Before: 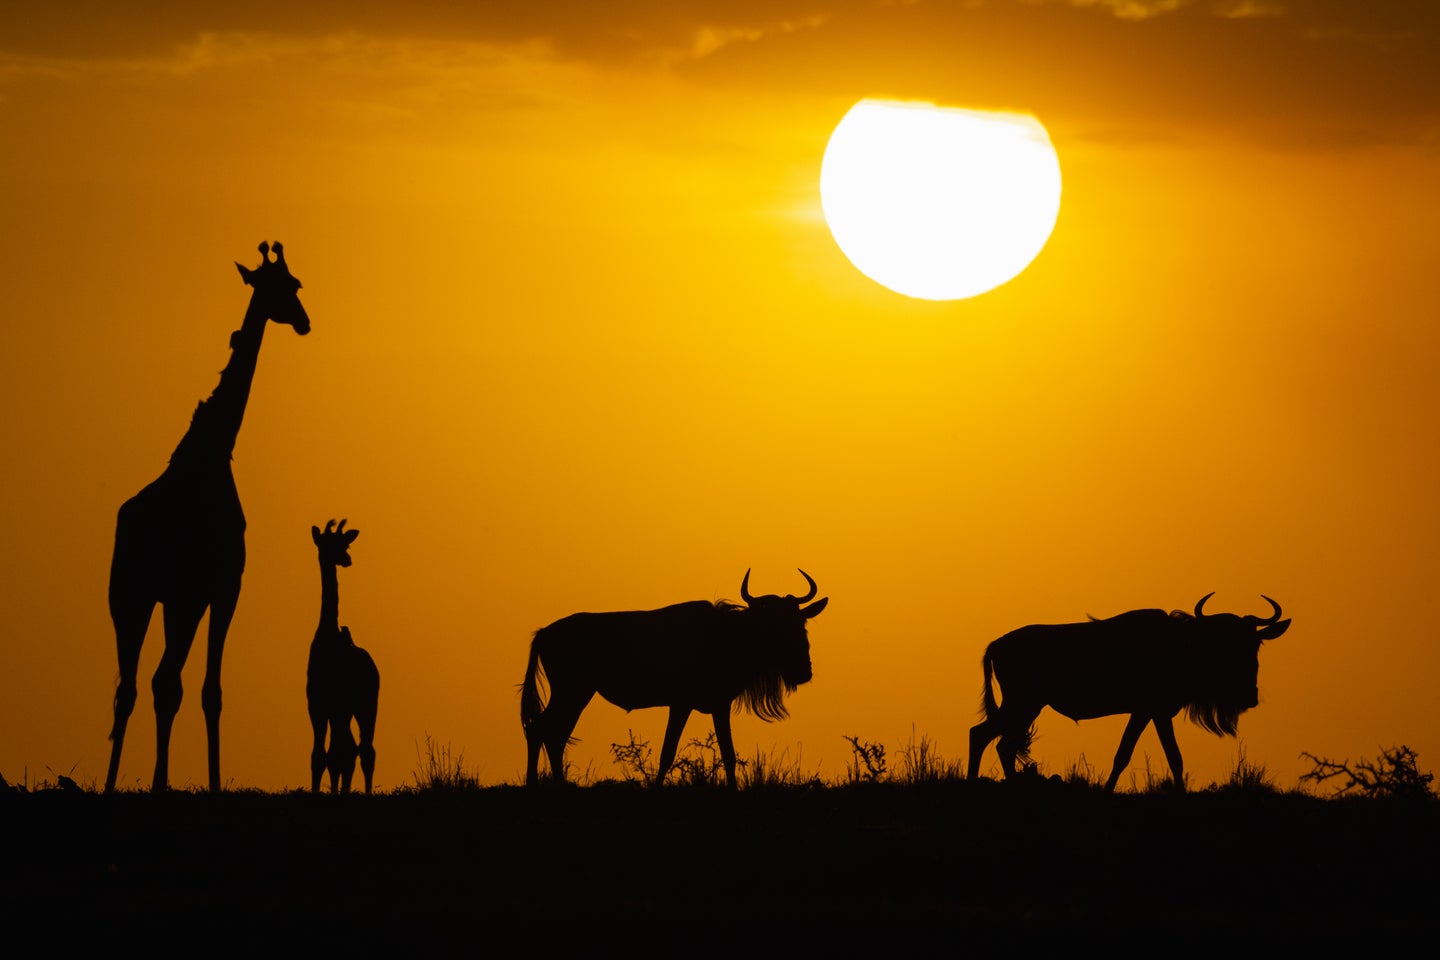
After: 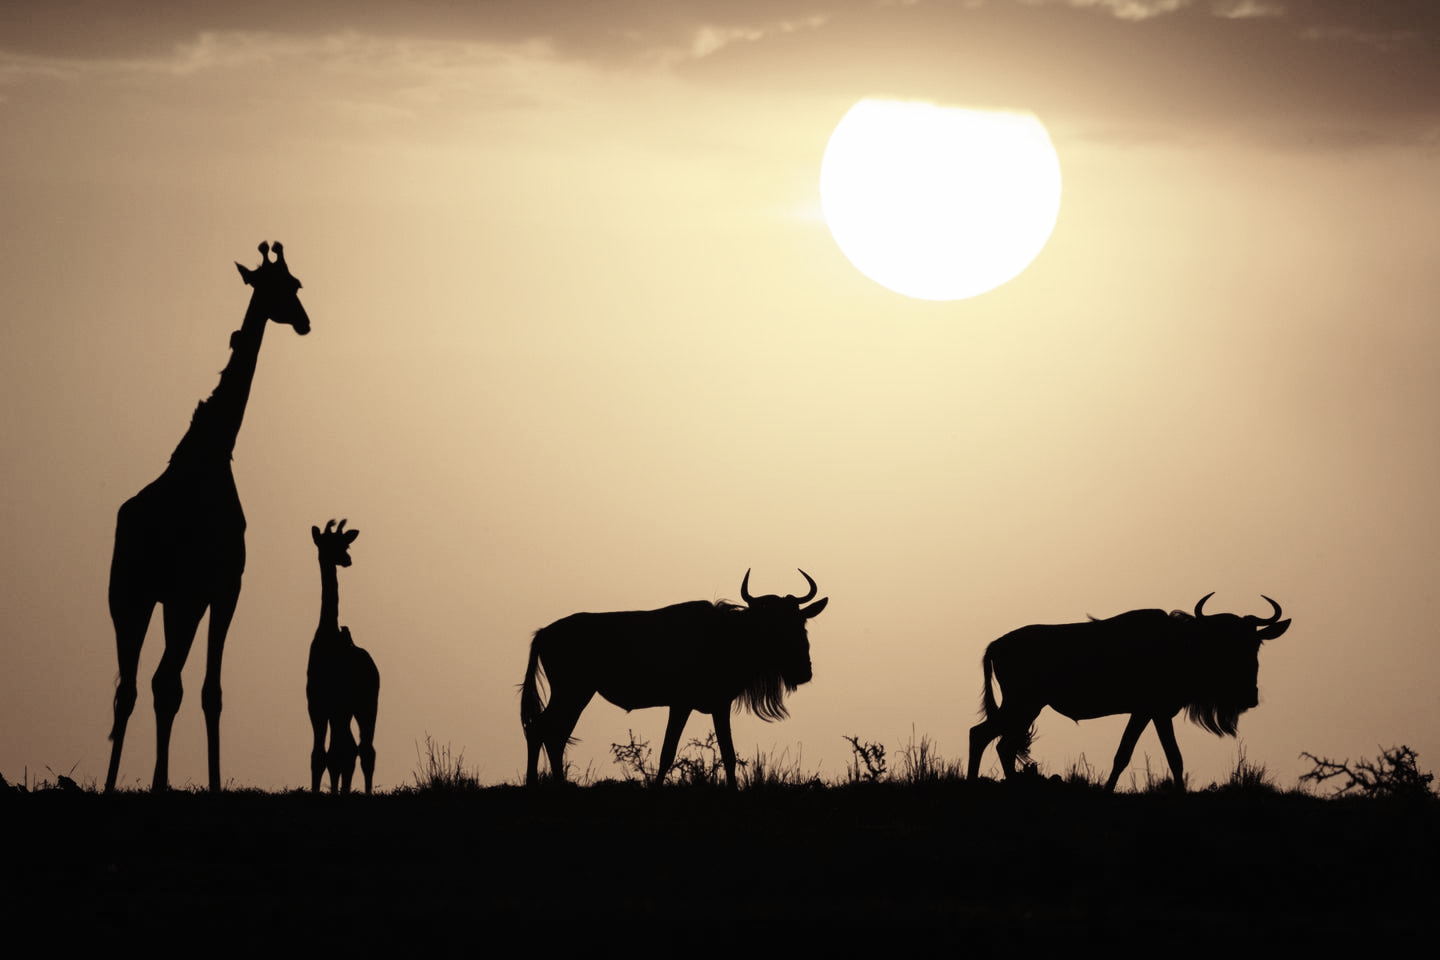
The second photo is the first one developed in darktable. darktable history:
color correction: highlights b* 0.065, saturation 0.262
base curve: curves: ch0 [(0, 0) (0.028, 0.03) (0.121, 0.232) (0.46, 0.748) (0.859, 0.968) (1, 1)], preserve colors none
